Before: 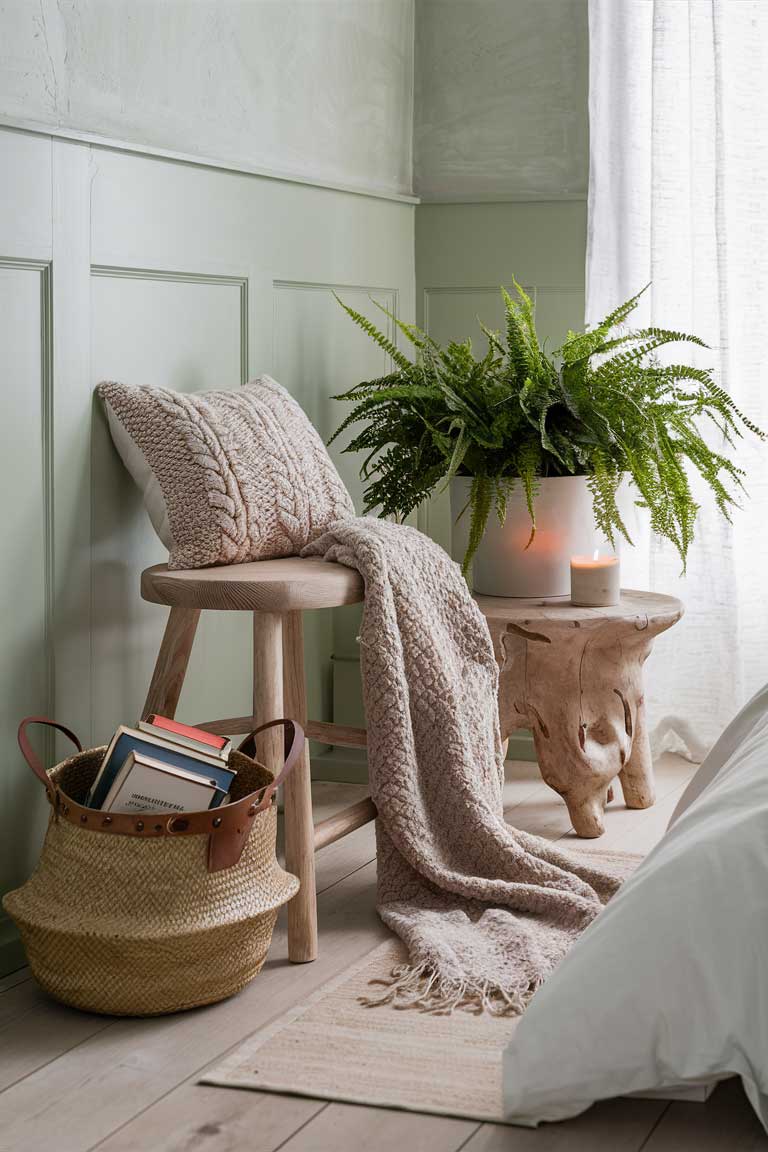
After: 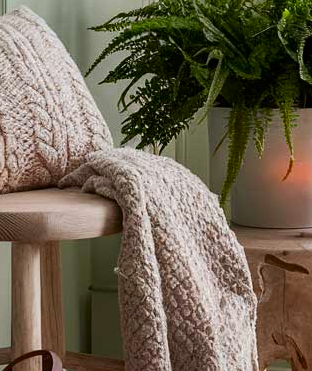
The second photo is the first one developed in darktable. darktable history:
crop: left 31.616%, top 32.063%, right 27.654%, bottom 35.72%
contrast brightness saturation: contrast 0.127, brightness -0.049, saturation 0.165
